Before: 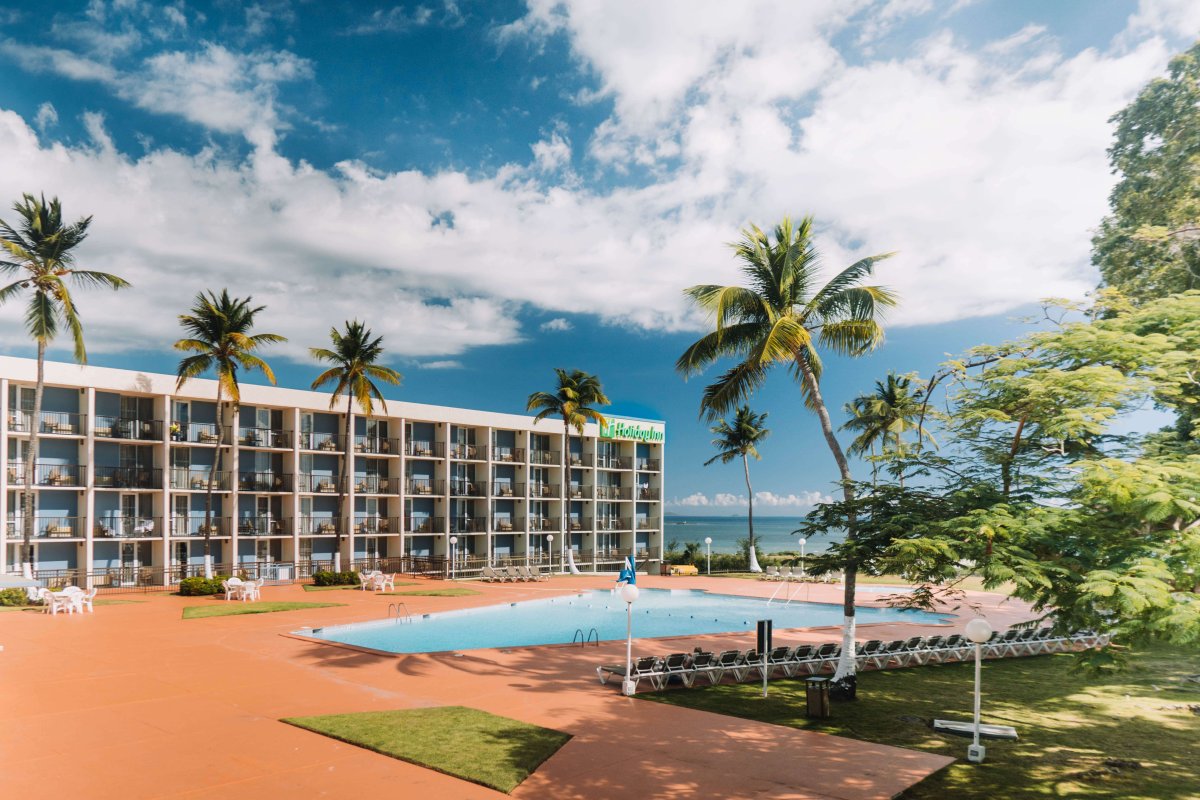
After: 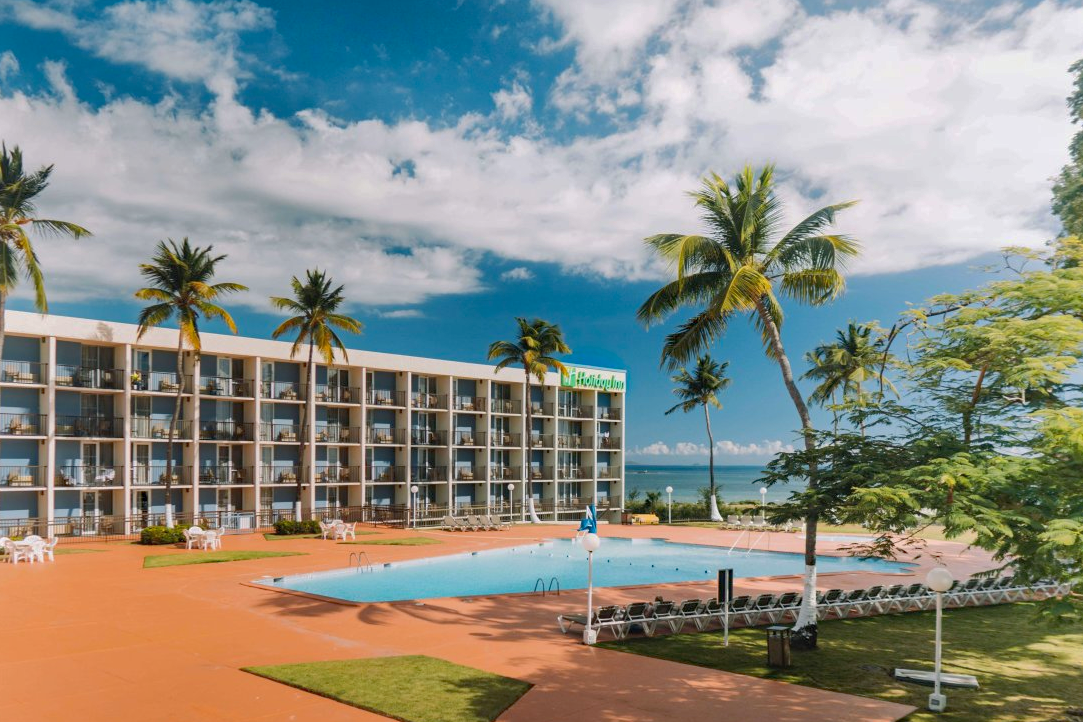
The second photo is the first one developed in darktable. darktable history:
shadows and highlights: on, module defaults
crop: left 3.305%, top 6.436%, right 6.389%, bottom 3.258%
haze removal: compatibility mode true, adaptive false
